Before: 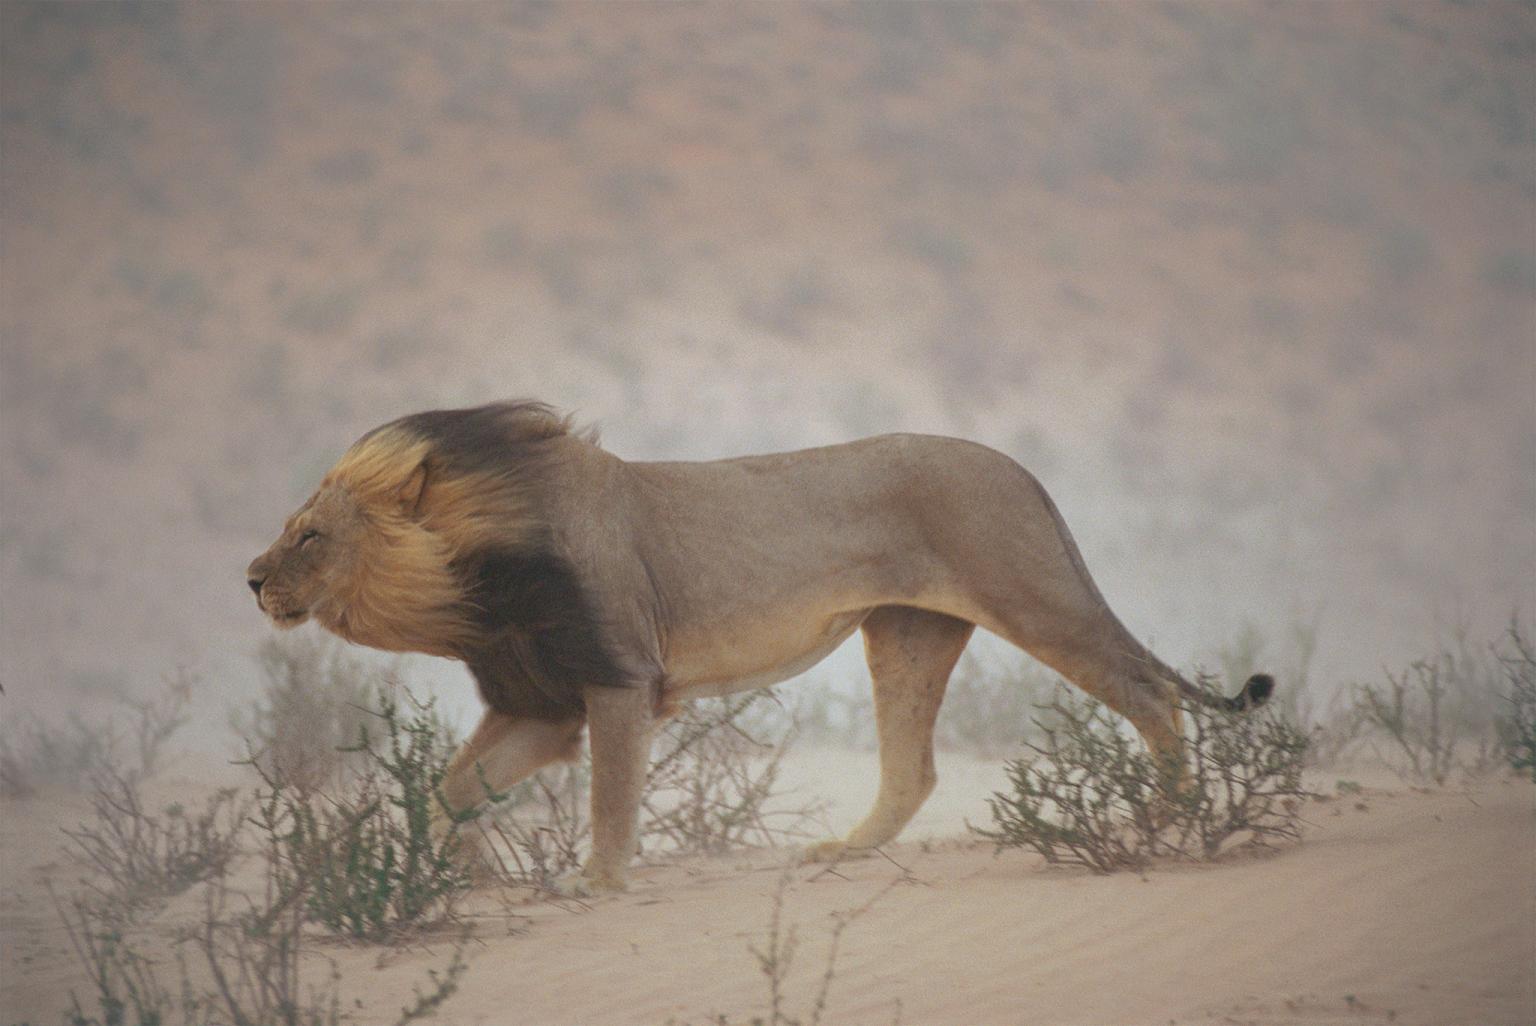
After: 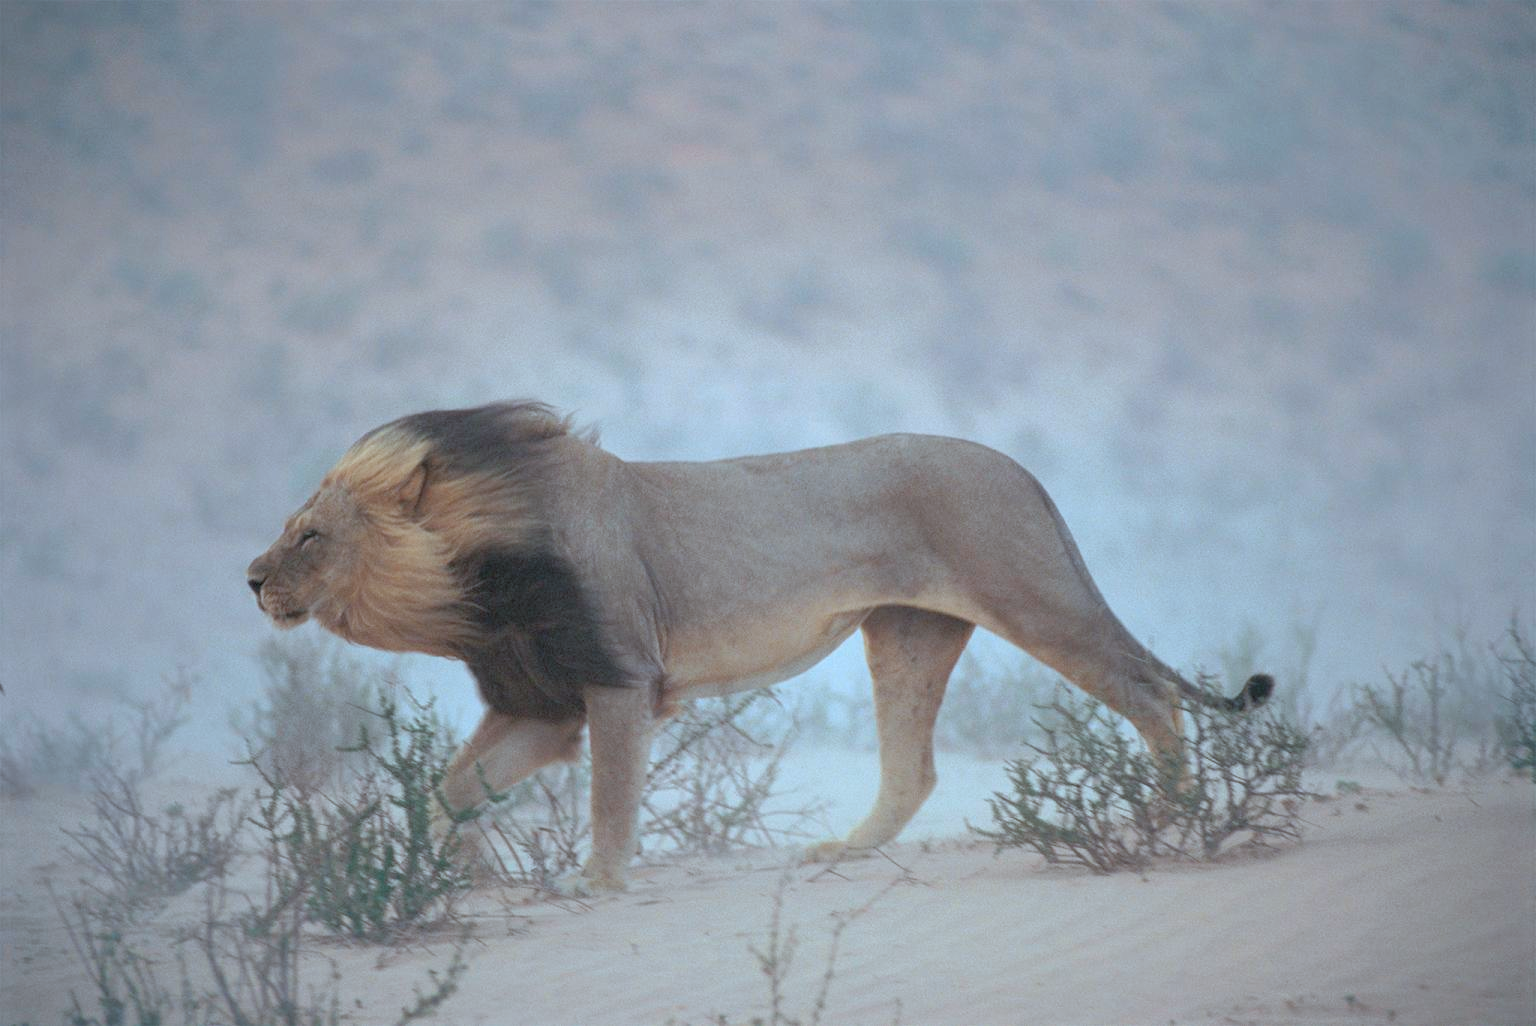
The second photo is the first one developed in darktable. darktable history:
color correction: highlights a* -9.35, highlights b* -23.15
rgb levels: levels [[0.013, 0.434, 0.89], [0, 0.5, 1], [0, 0.5, 1]]
